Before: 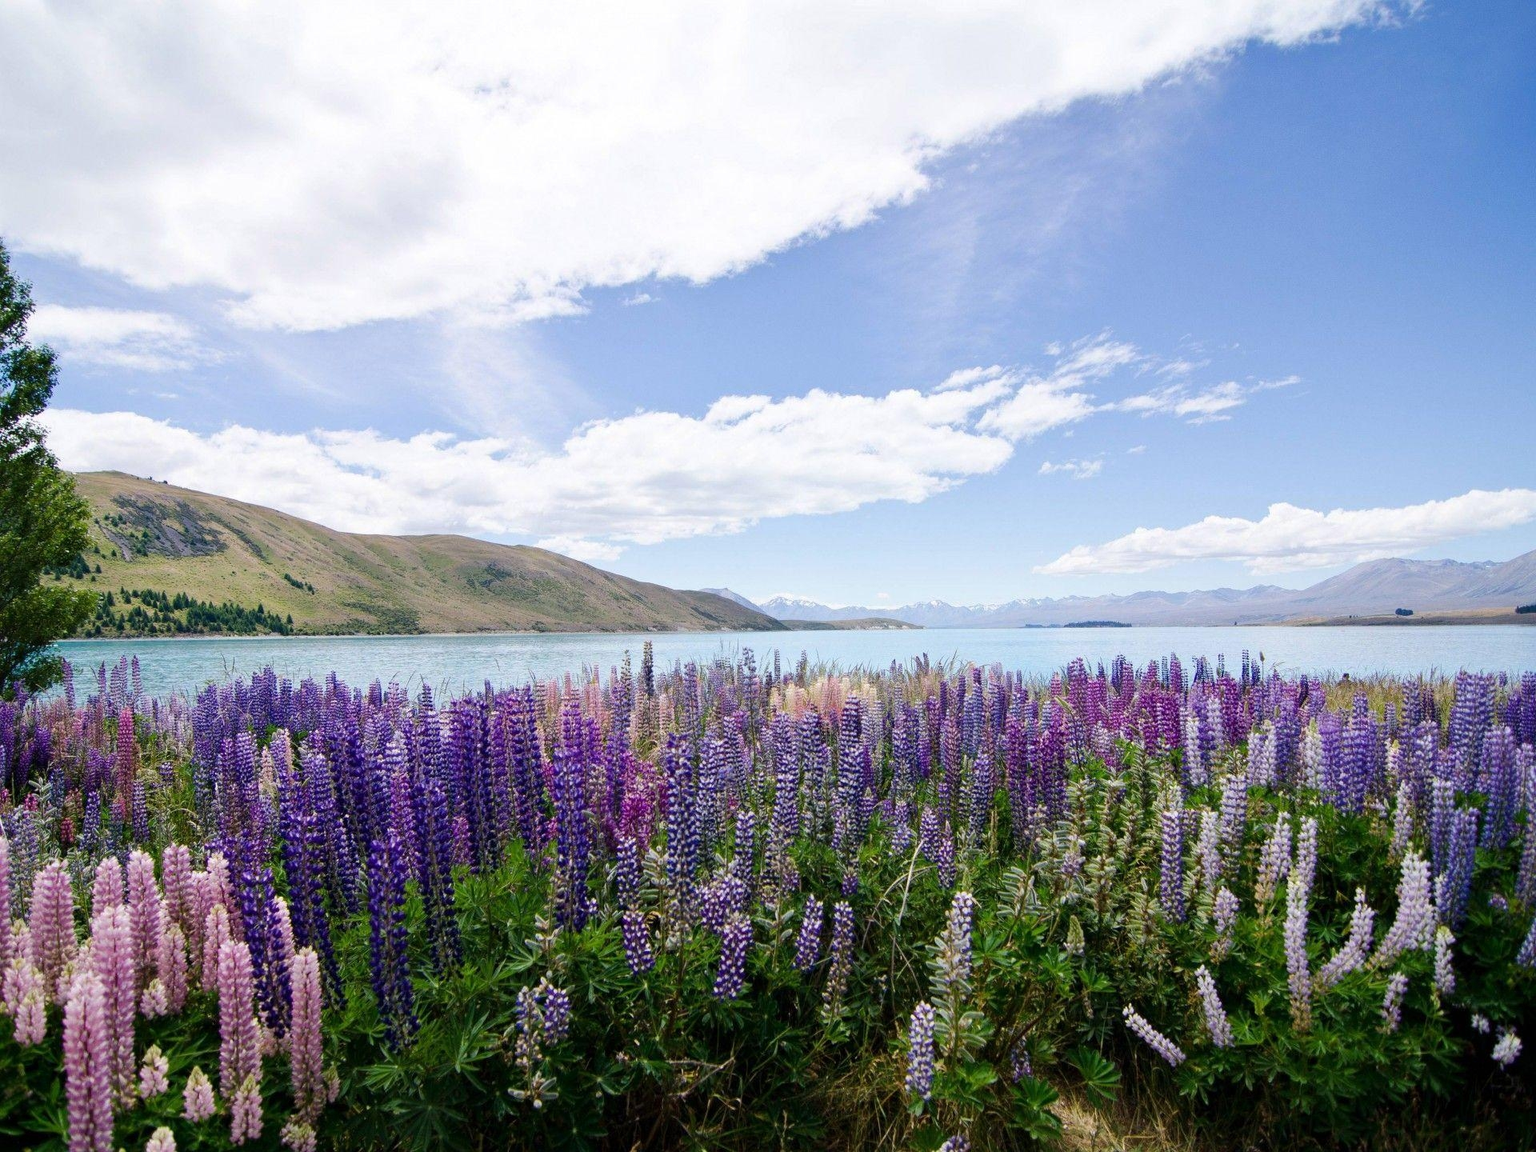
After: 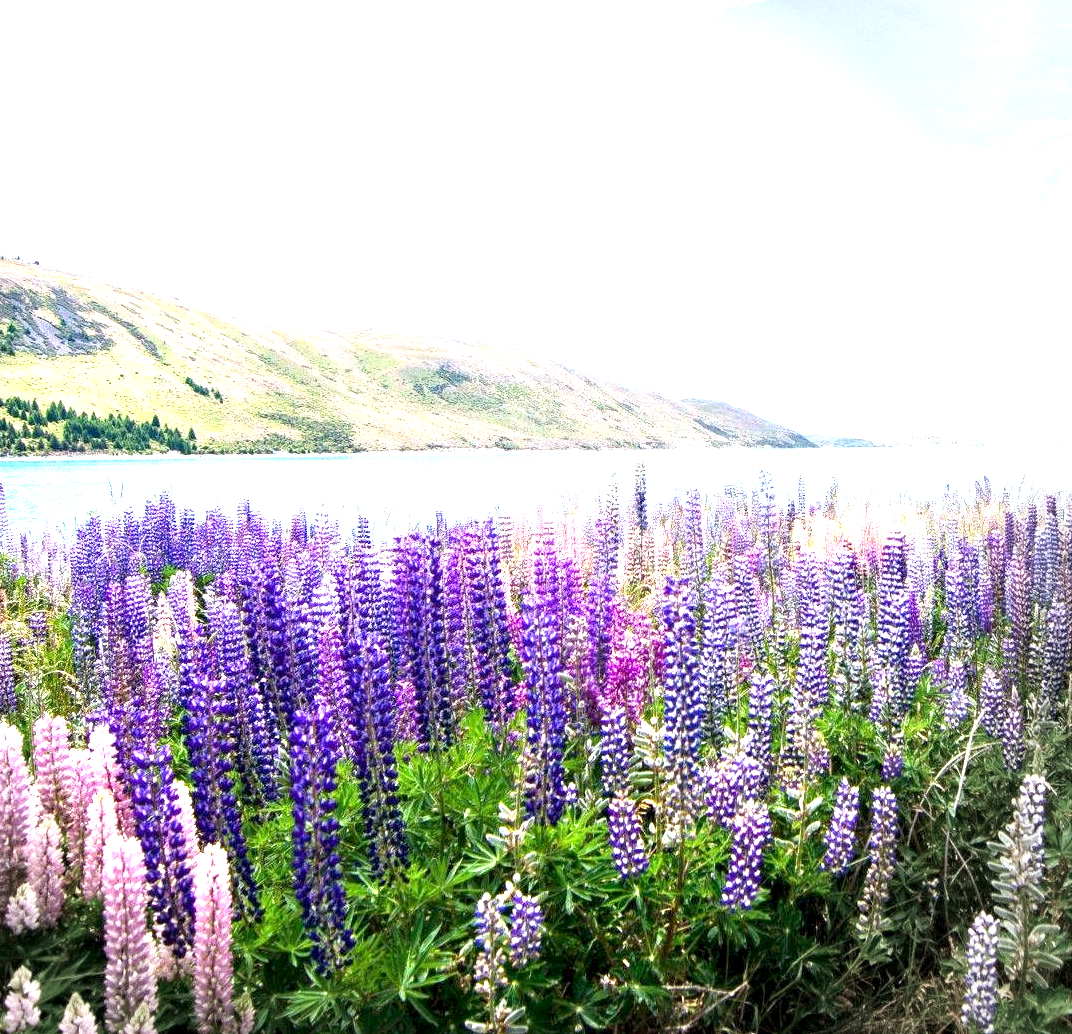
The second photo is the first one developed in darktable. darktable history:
exposure: black level correction 0.001, exposure 1.999 EV, compensate highlight preservation false
crop: left 8.885%, top 23.636%, right 34.623%, bottom 4.553%
vignetting: fall-off start 87.82%, fall-off radius 24.78%, center (-0.118, -0.004)
